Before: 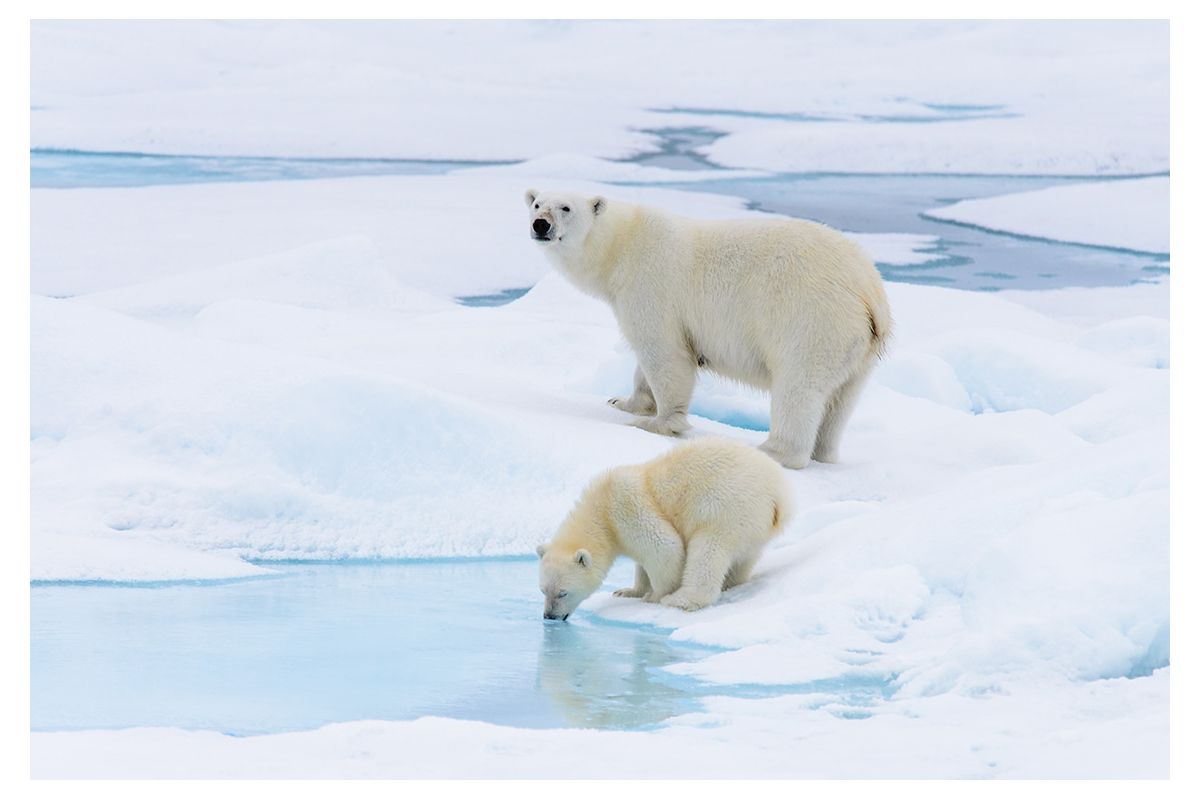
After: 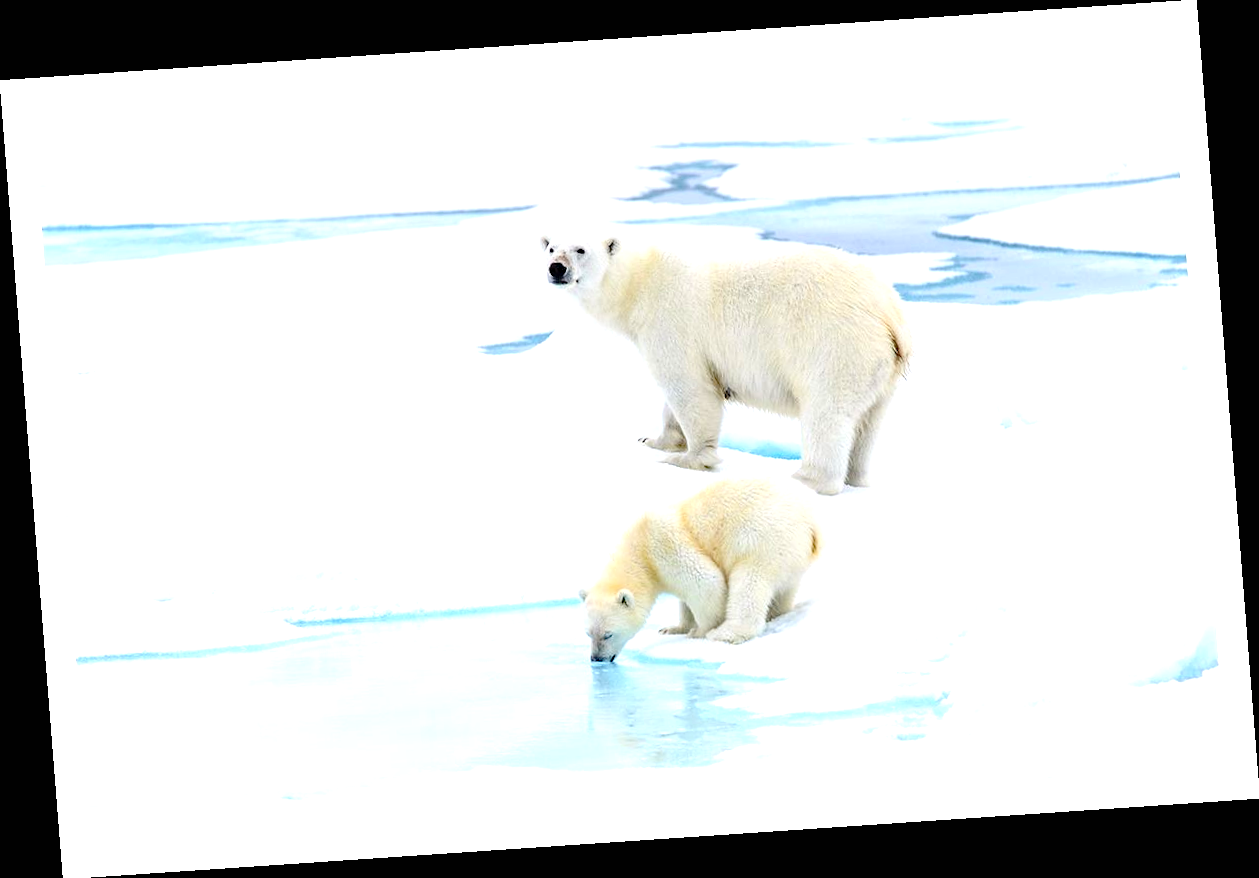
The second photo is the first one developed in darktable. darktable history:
haze removal: strength 0.29, distance 0.25, compatibility mode true, adaptive false
rotate and perspective: rotation -4.2°, shear 0.006, automatic cropping off
exposure: black level correction 0, exposure 0.877 EV, compensate exposure bias true, compensate highlight preservation false
